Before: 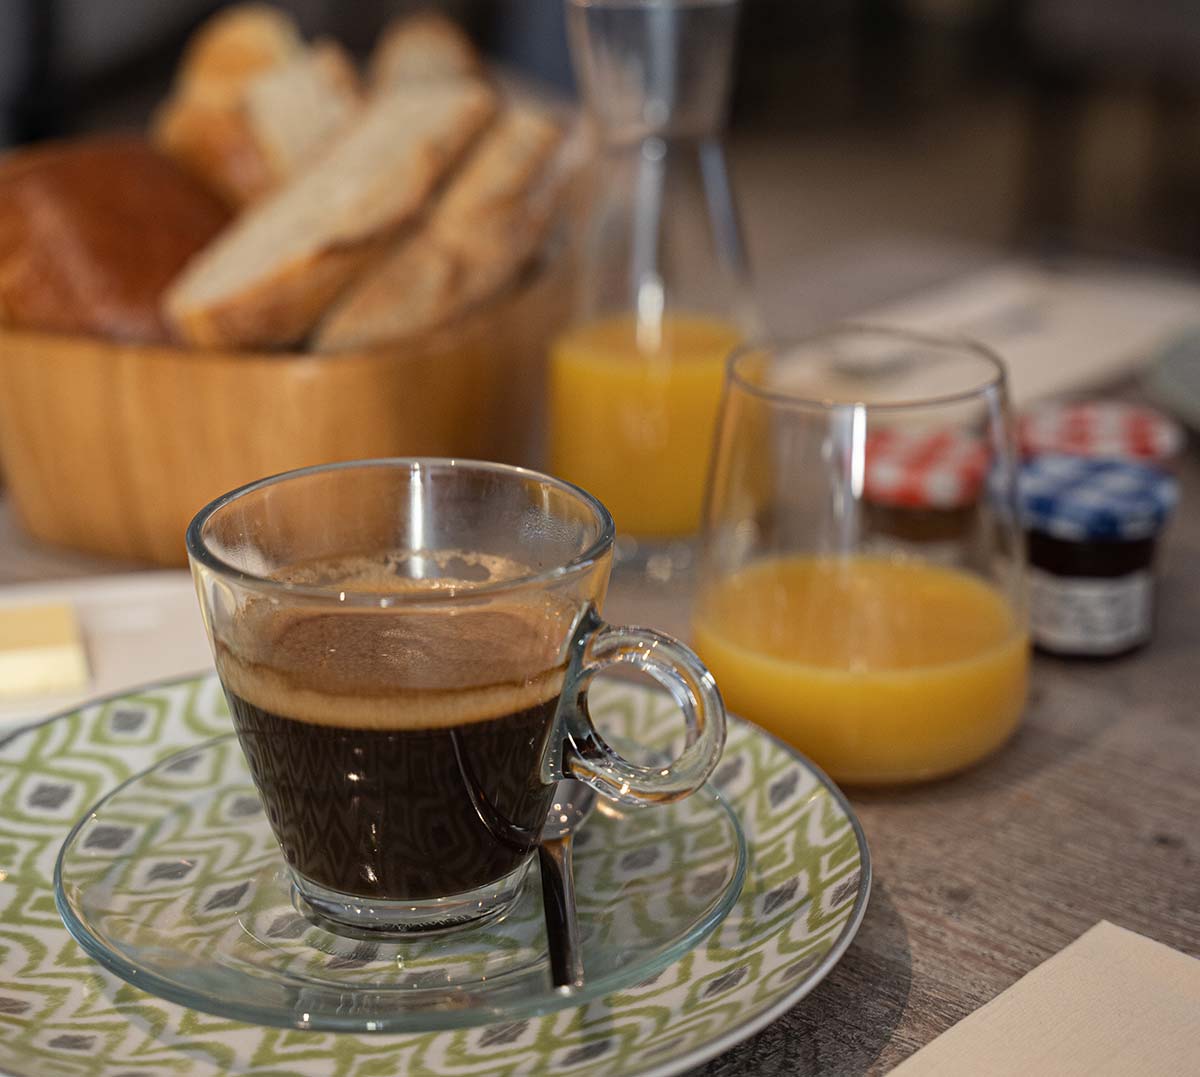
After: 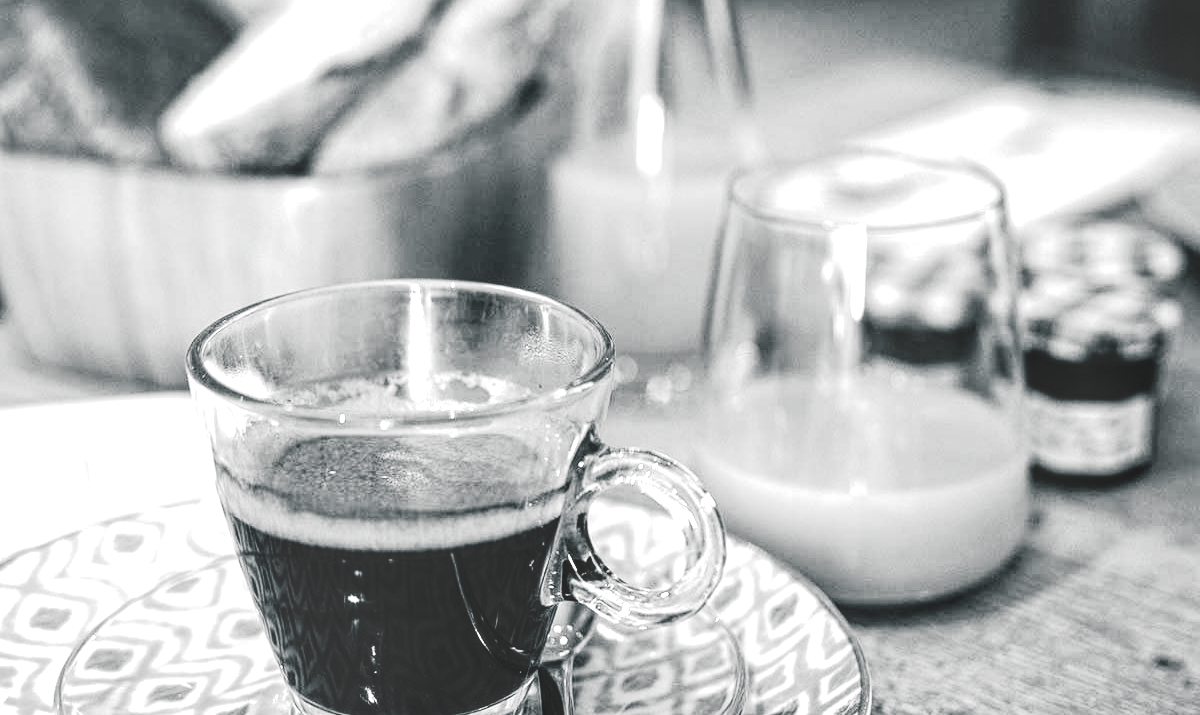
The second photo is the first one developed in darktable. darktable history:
crop: top 16.568%, bottom 16.687%
local contrast: highlights 61%, detail 143%, midtone range 0.426
color balance rgb: shadows lift › chroma 2.058%, shadows lift › hue 216.84°, linear chroma grading › global chroma 15.236%, perceptual saturation grading › global saturation 0.177%, perceptual saturation grading › highlights -17.586%, perceptual saturation grading › mid-tones 32.835%, perceptual saturation grading › shadows 50.454%, perceptual brilliance grading › global brilliance 4.204%
tone curve: curves: ch0 [(0, 0) (0.003, 0.145) (0.011, 0.15) (0.025, 0.15) (0.044, 0.156) (0.069, 0.161) (0.1, 0.169) (0.136, 0.175) (0.177, 0.184) (0.224, 0.196) (0.277, 0.234) (0.335, 0.291) (0.399, 0.391) (0.468, 0.505) (0.543, 0.633) (0.623, 0.742) (0.709, 0.826) (0.801, 0.882) (0.898, 0.93) (1, 1)], preserve colors none
exposure: black level correction 0, exposure 1.446 EV, compensate highlight preservation false
color calibration: output gray [0.21, 0.42, 0.37, 0], x 0.37, y 0.382, temperature 4316.15 K
